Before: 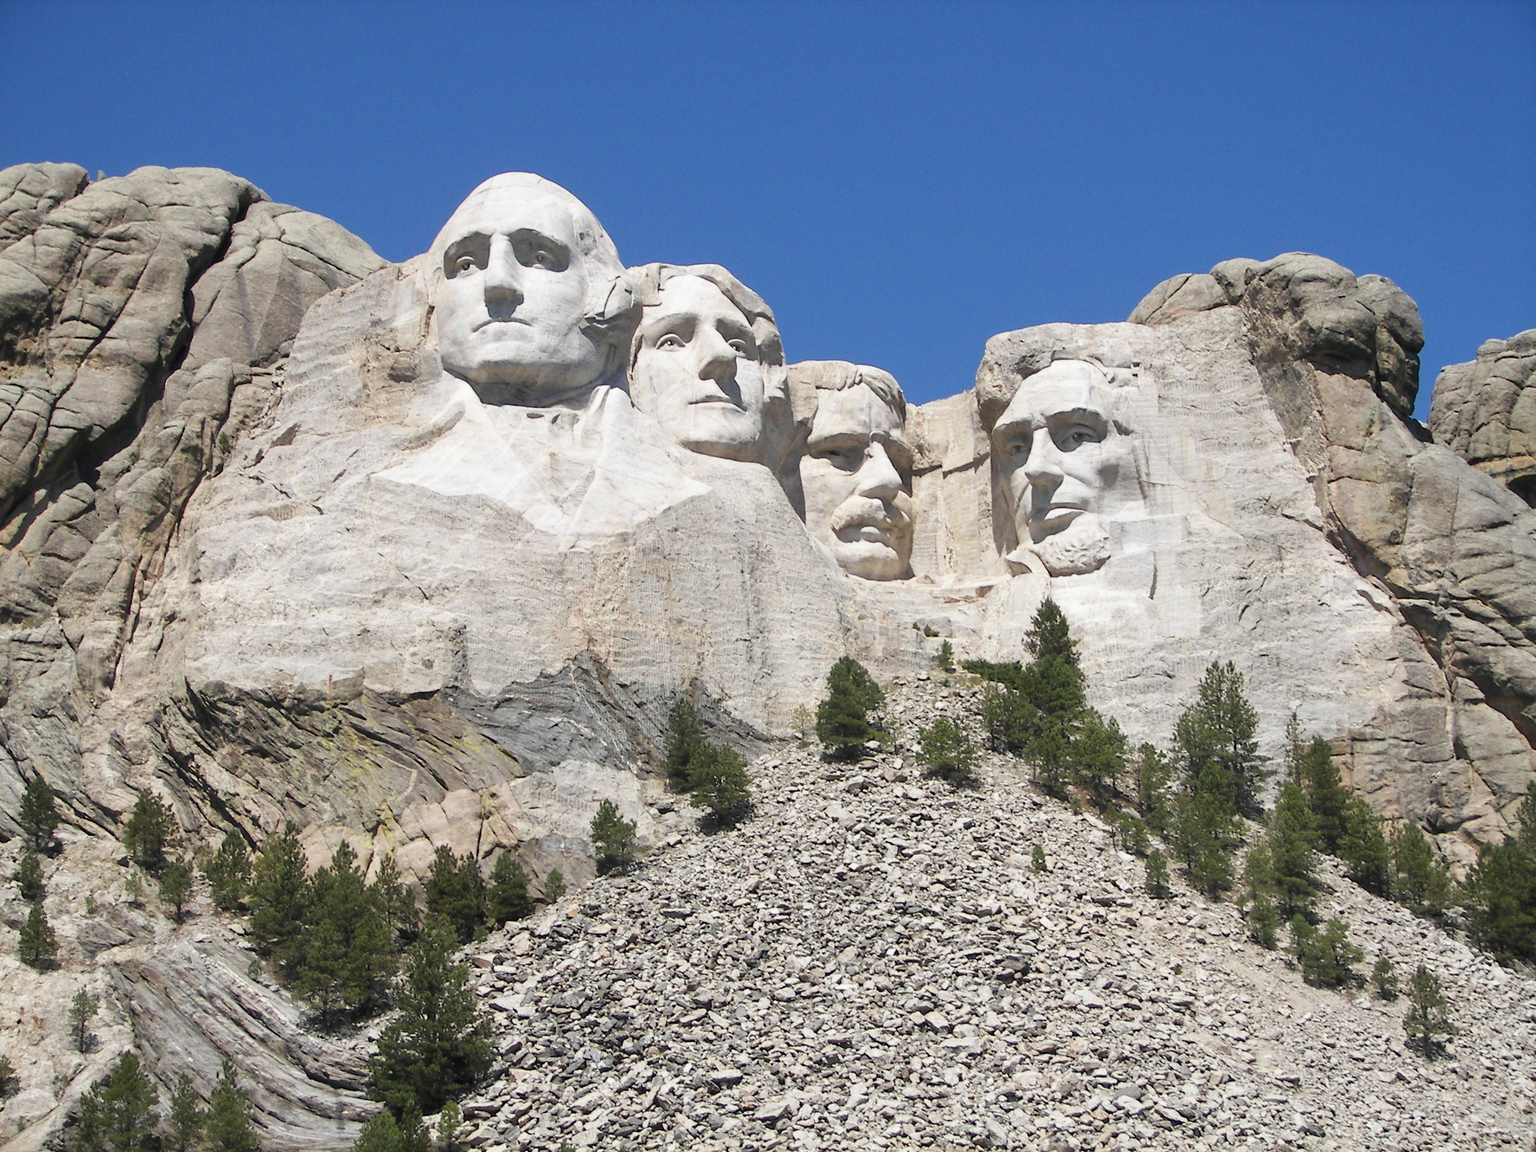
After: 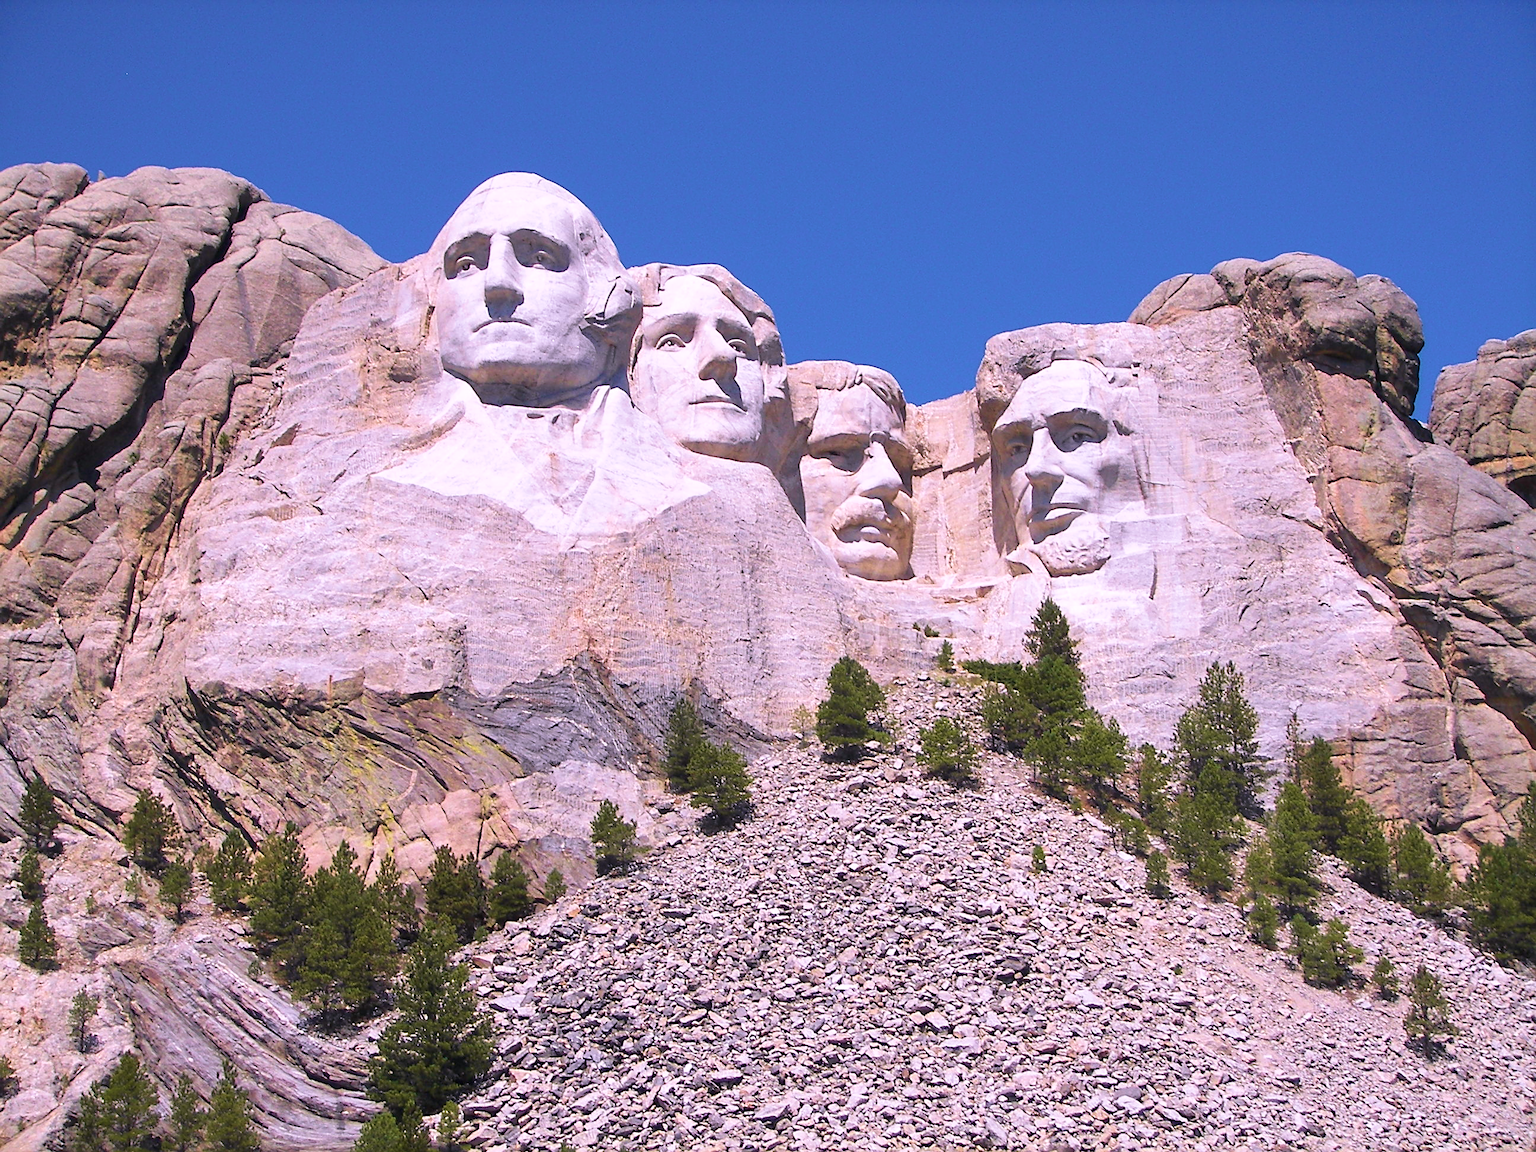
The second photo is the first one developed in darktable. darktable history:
sharpen: on, module defaults
velvia: strength 75%
white balance: red 1.066, blue 1.119
